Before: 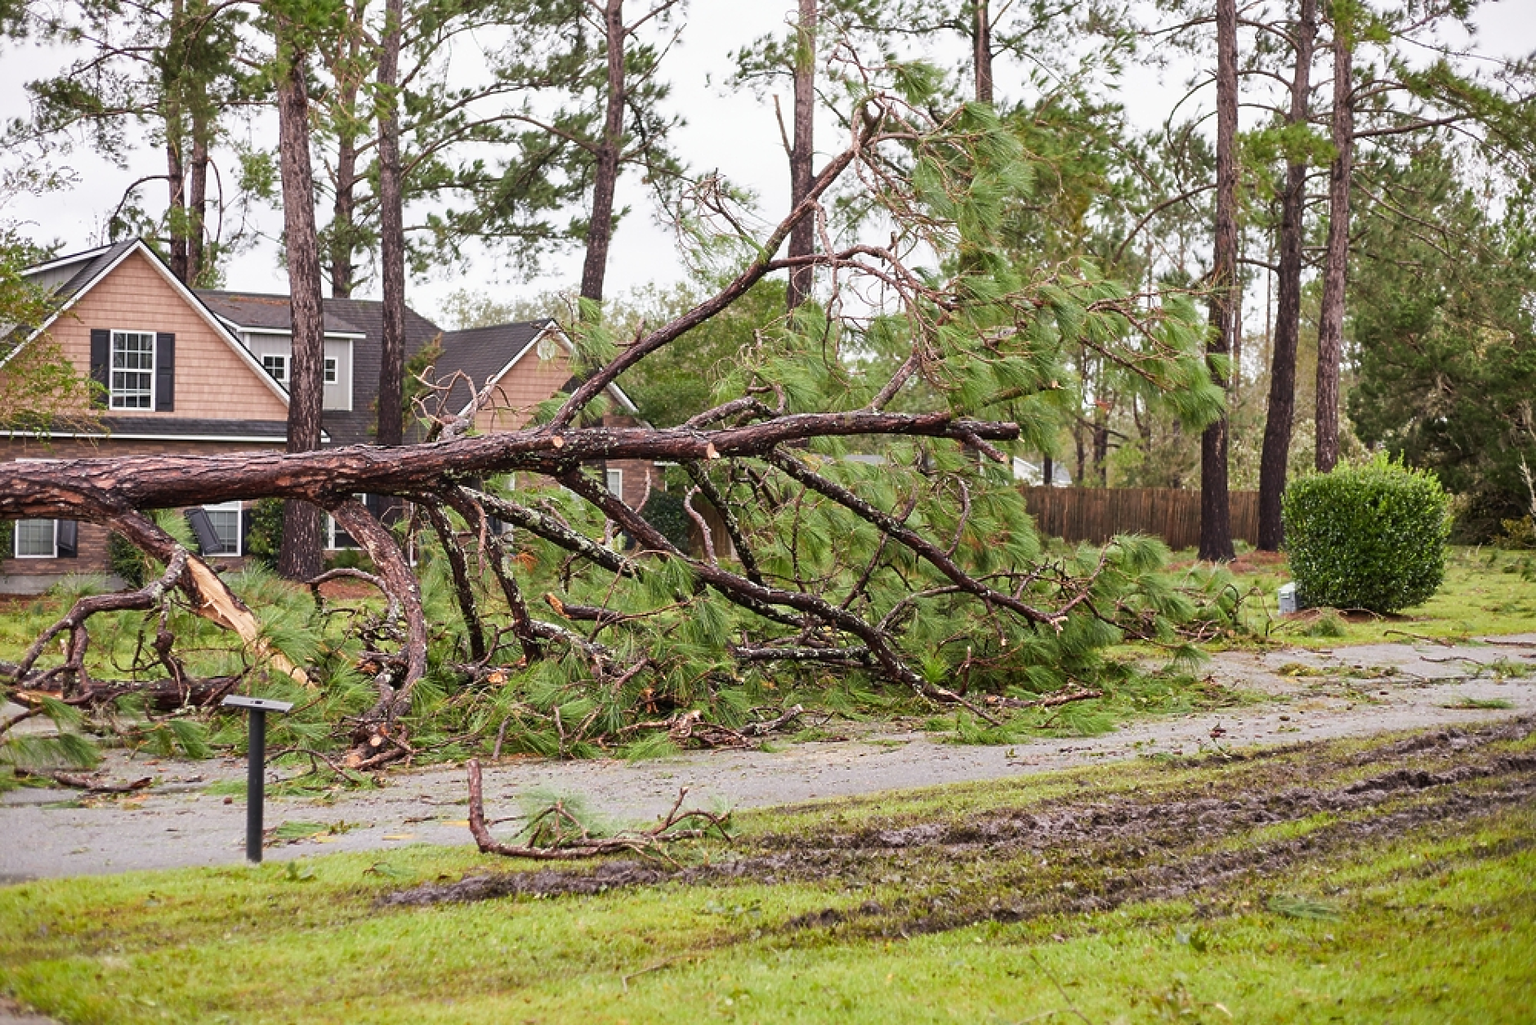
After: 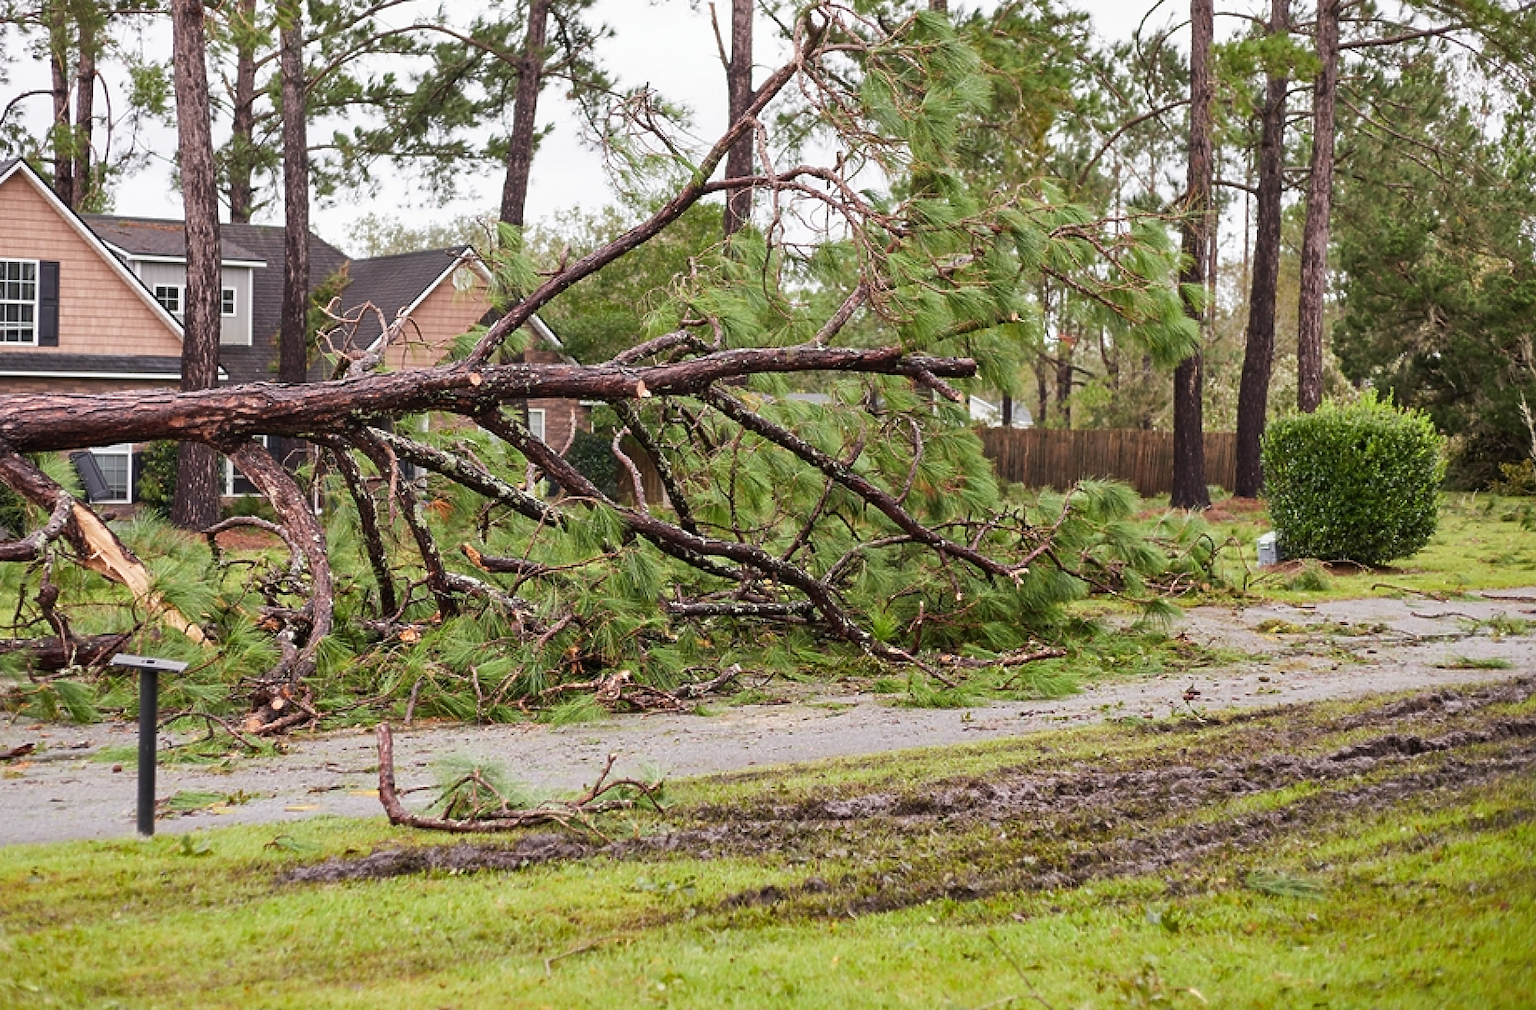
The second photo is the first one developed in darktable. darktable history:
shadows and highlights: shadows 36.75, highlights -26.98, soften with gaussian
tone equalizer: edges refinement/feathering 500, mask exposure compensation -1.57 EV, preserve details no
crop and rotate: left 7.864%, top 9.092%
